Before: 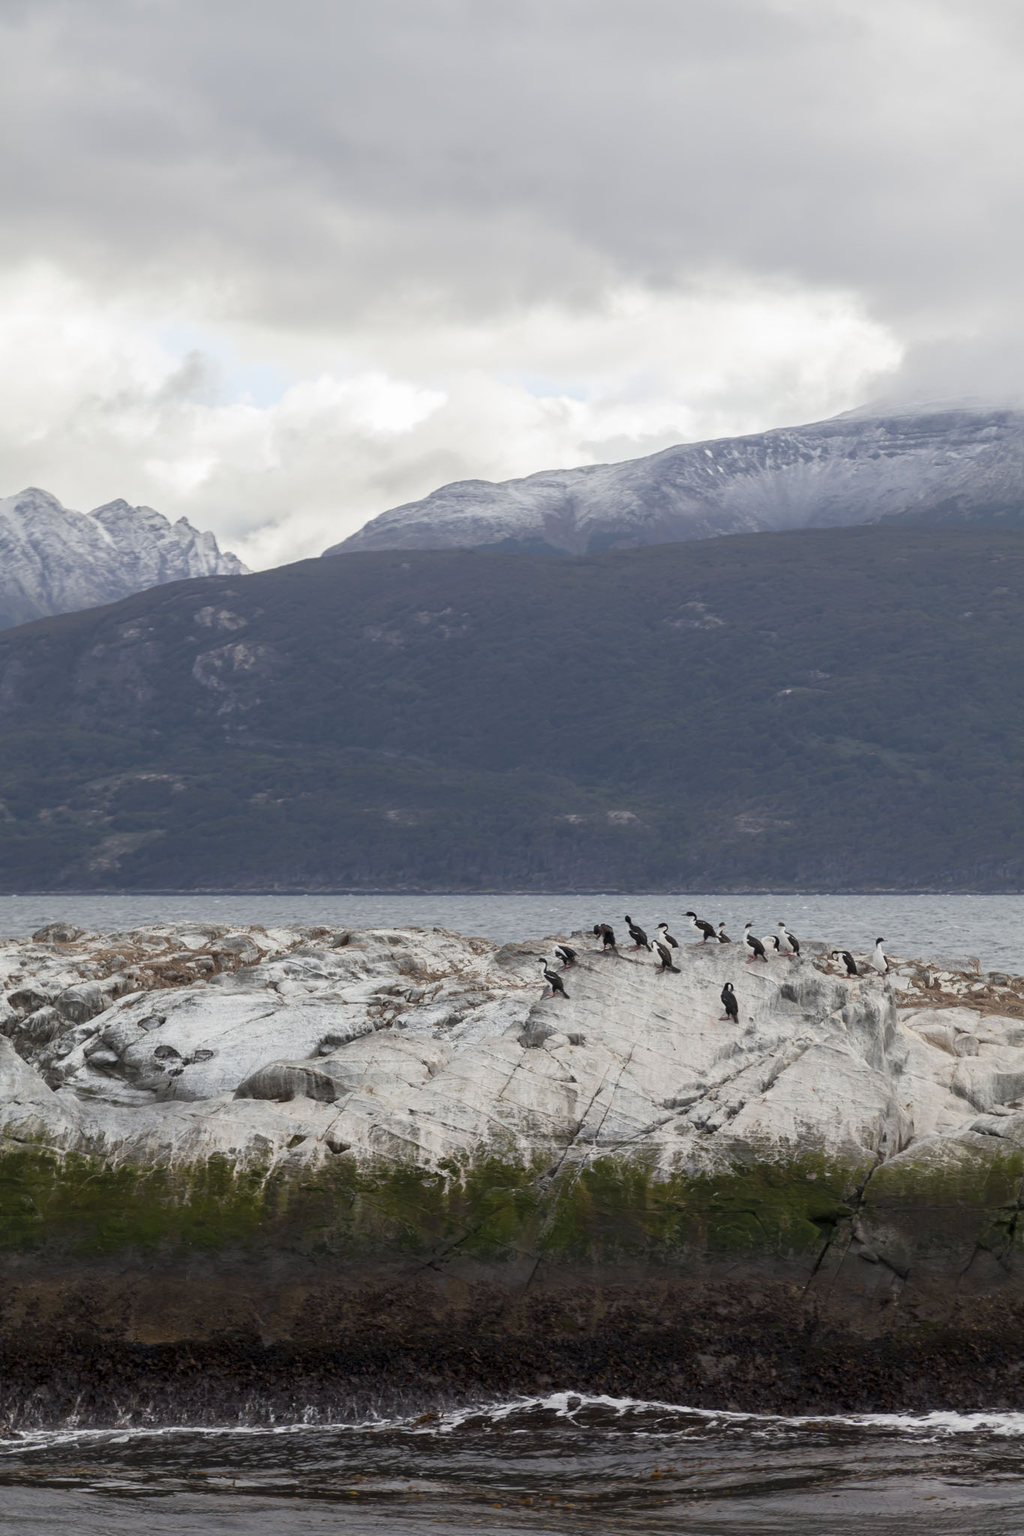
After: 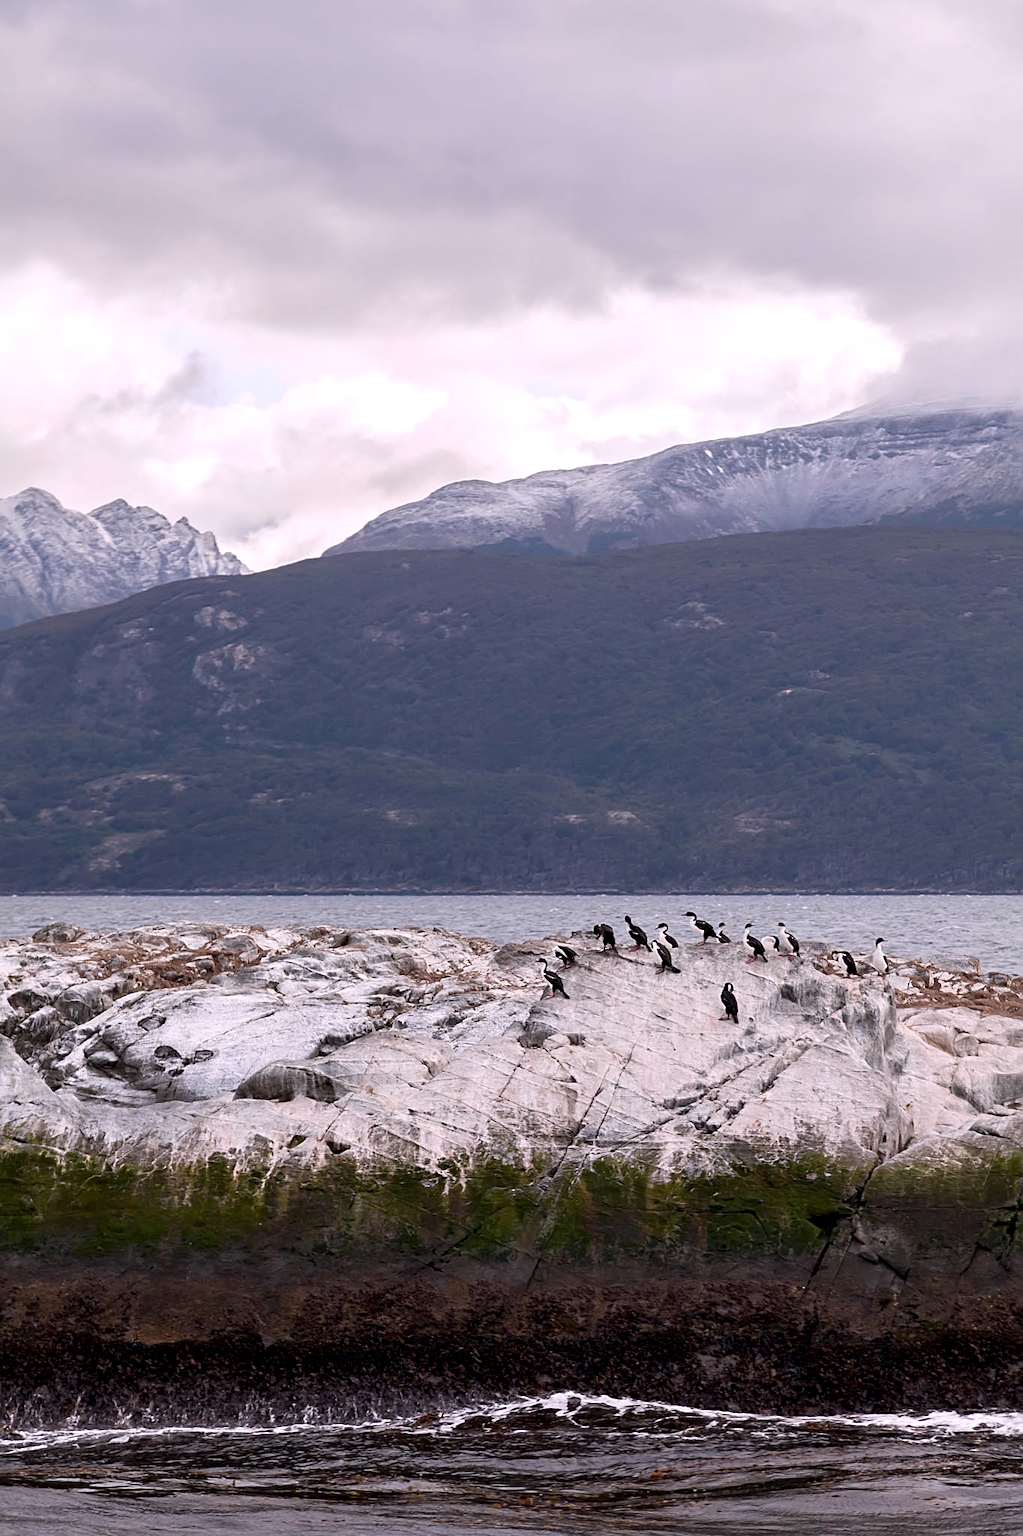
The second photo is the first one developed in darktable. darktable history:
sharpen: on, module defaults
contrast equalizer: octaves 7, y [[0.6 ×6], [0.55 ×6], [0 ×6], [0 ×6], [0 ×6]], mix 0.53
white balance: red 1.05, blue 1.072
